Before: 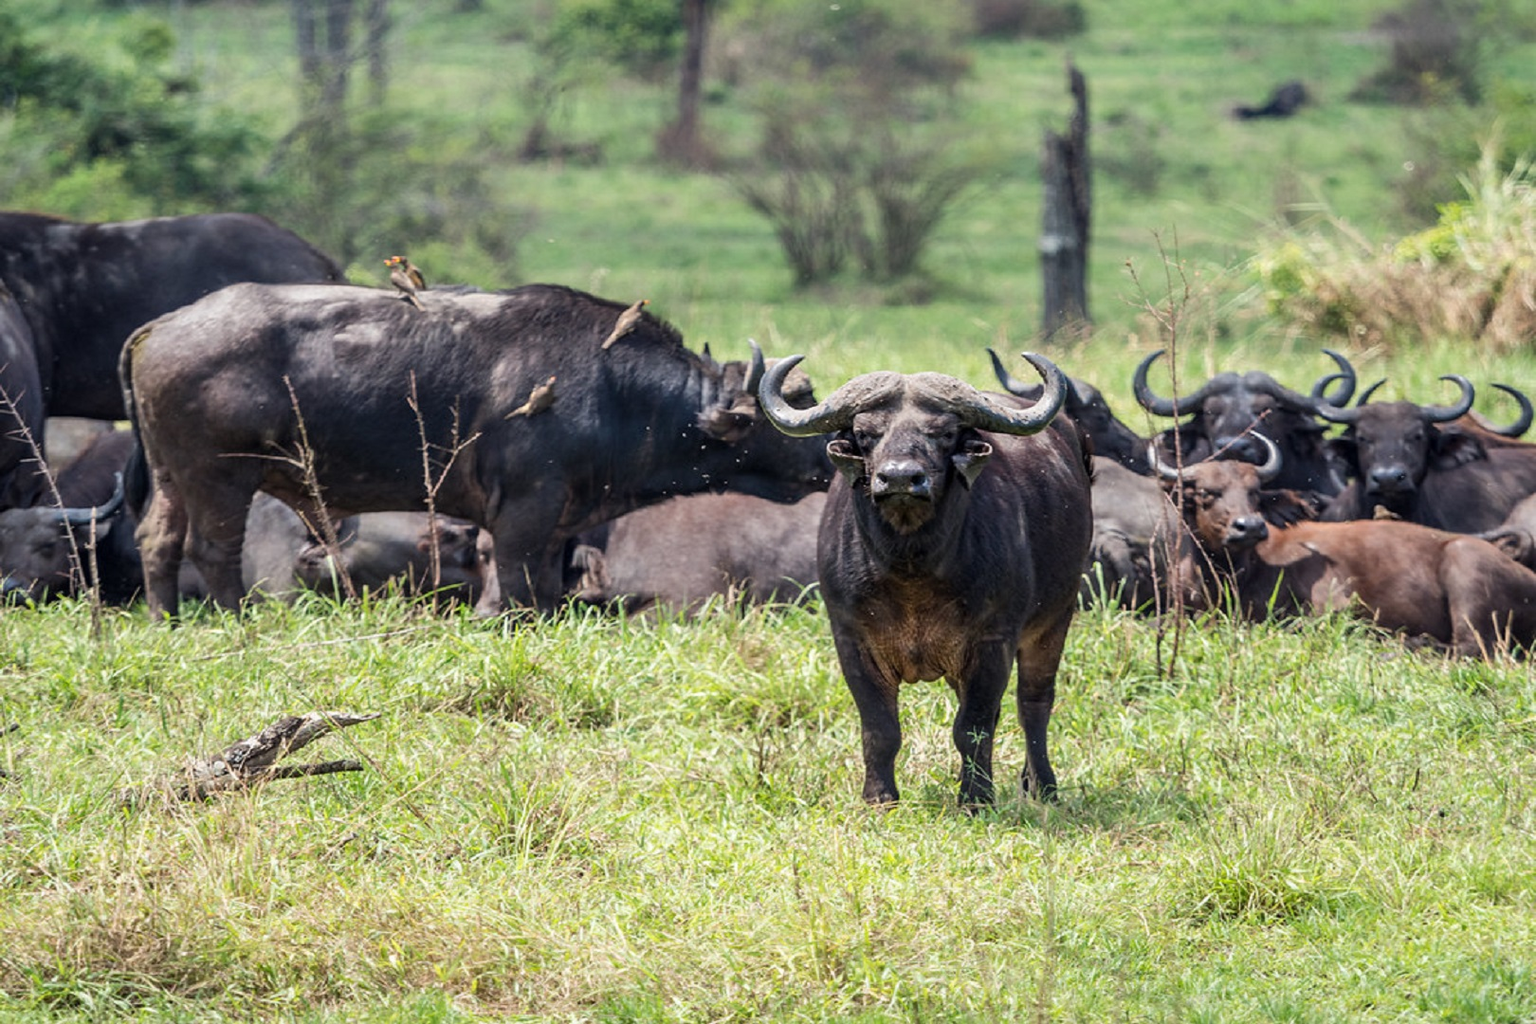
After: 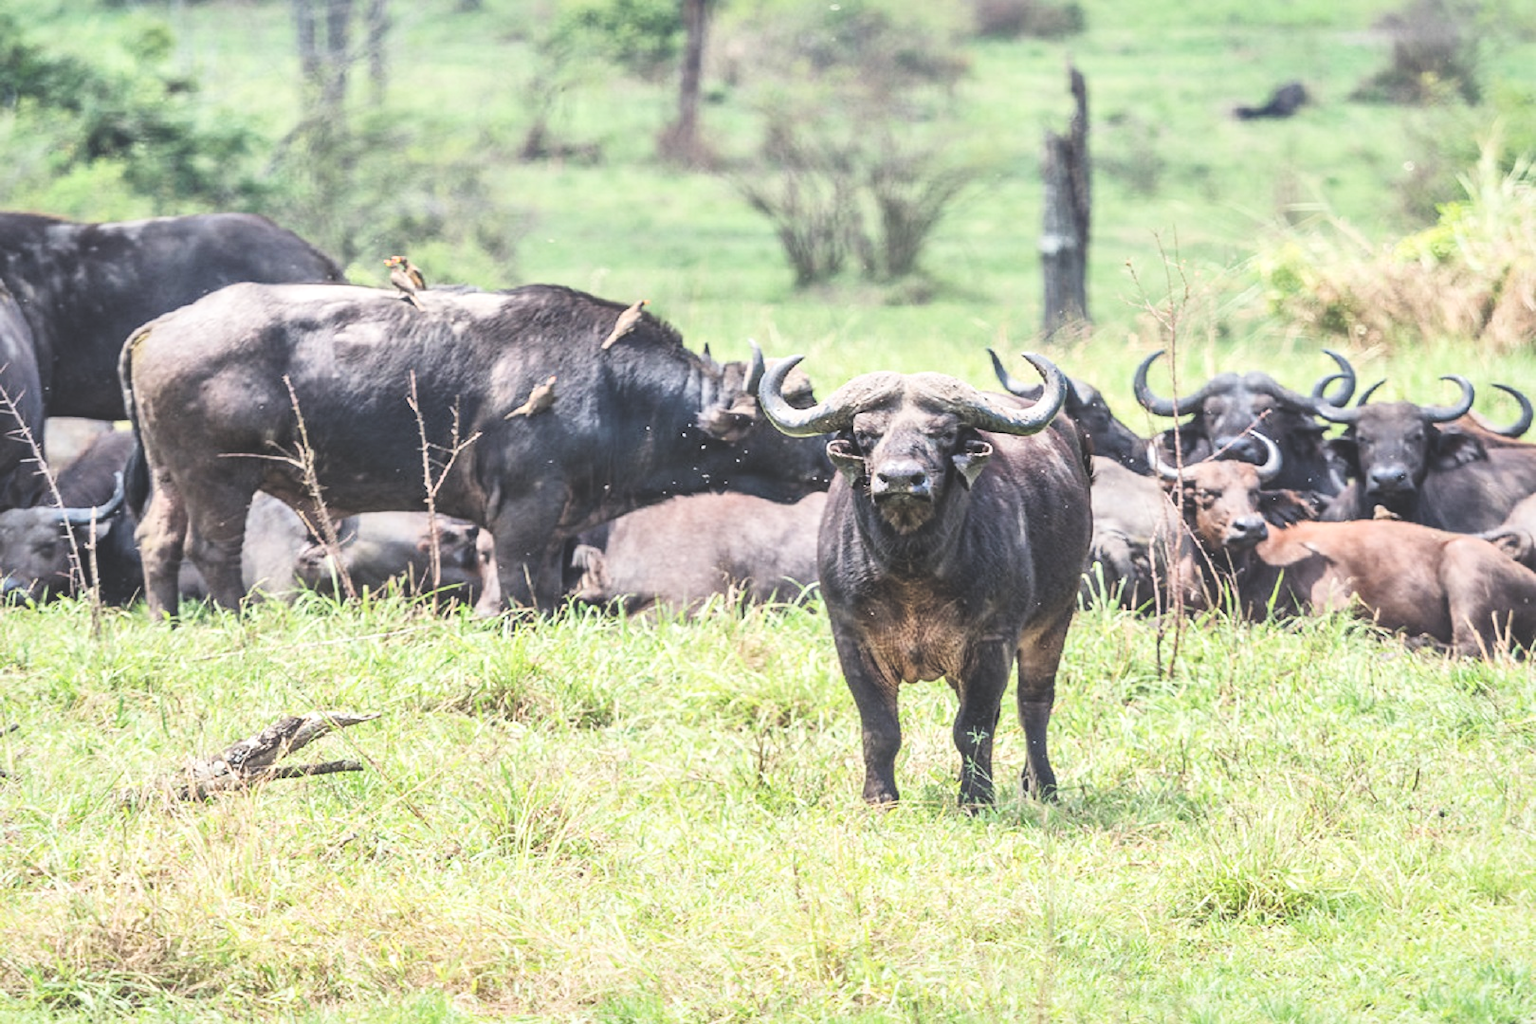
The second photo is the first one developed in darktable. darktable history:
contrast brightness saturation: contrast 0.14
exposure: black level correction -0.023, exposure 1.393 EV, compensate exposure bias true, compensate highlight preservation false
local contrast: mode bilateral grid, contrast 20, coarseness 49, detail 149%, midtone range 0.2
filmic rgb: black relative exposure -7.65 EV, white relative exposure 4.56 EV, threshold 3.01 EV, hardness 3.61, enable highlight reconstruction true
